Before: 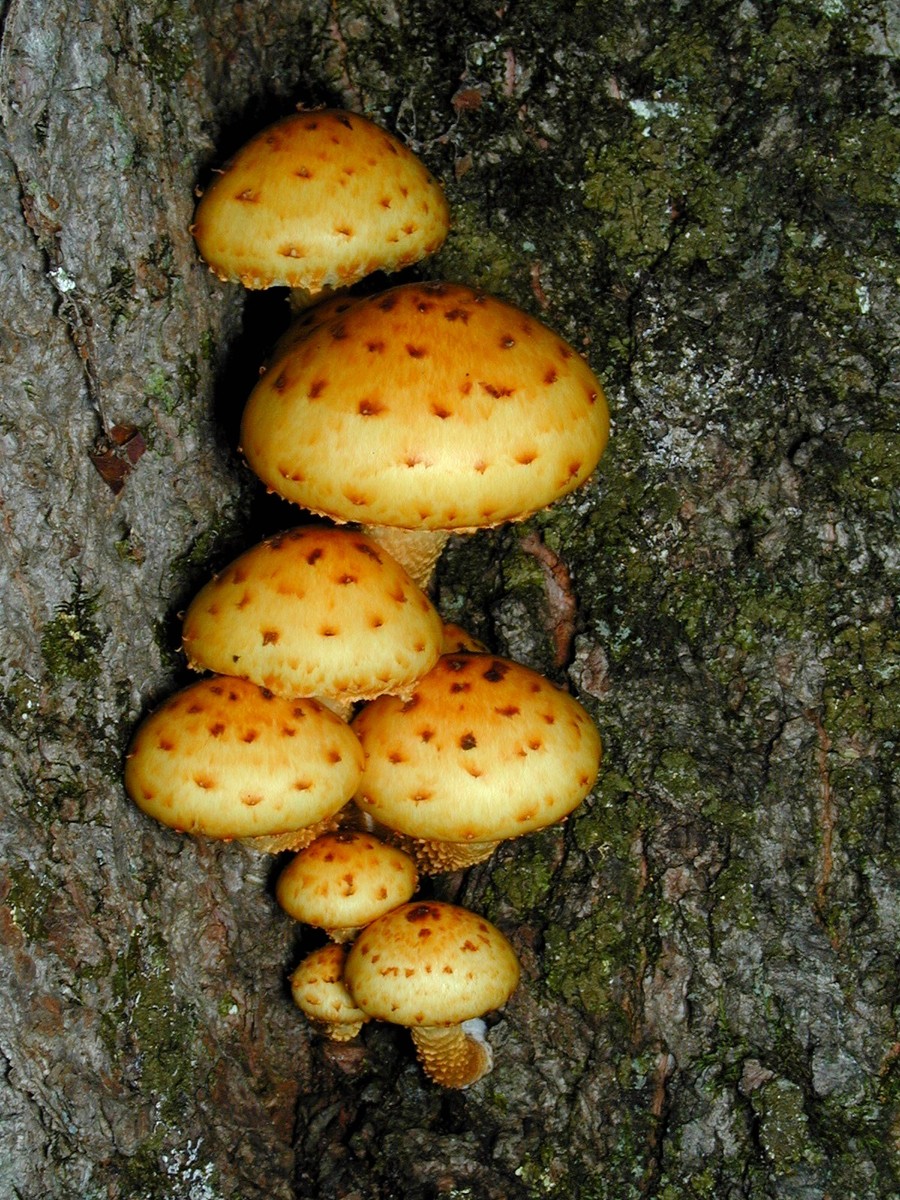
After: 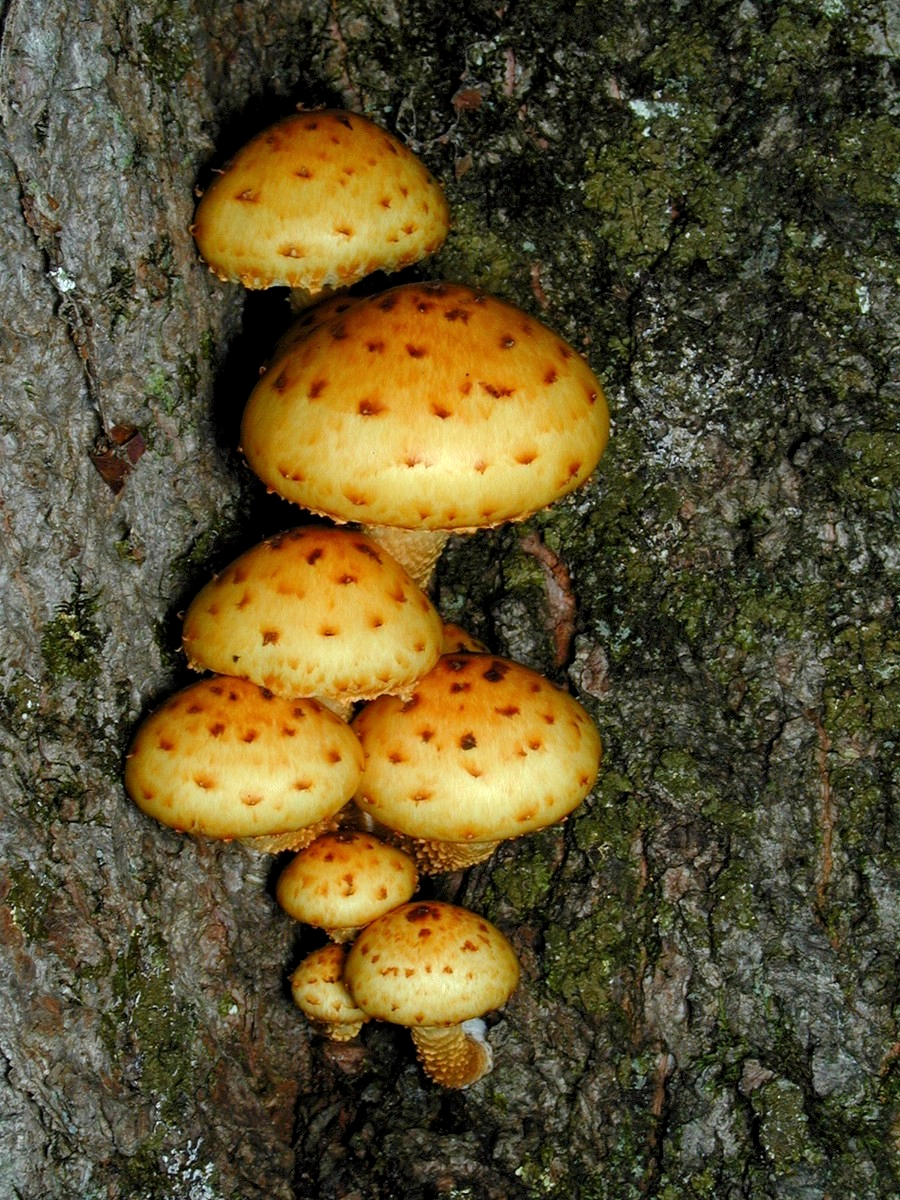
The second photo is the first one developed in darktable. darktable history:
local contrast: highlights 100%, shadows 100%, detail 120%, midtone range 0.2
base curve: exposure shift 0, preserve colors none
